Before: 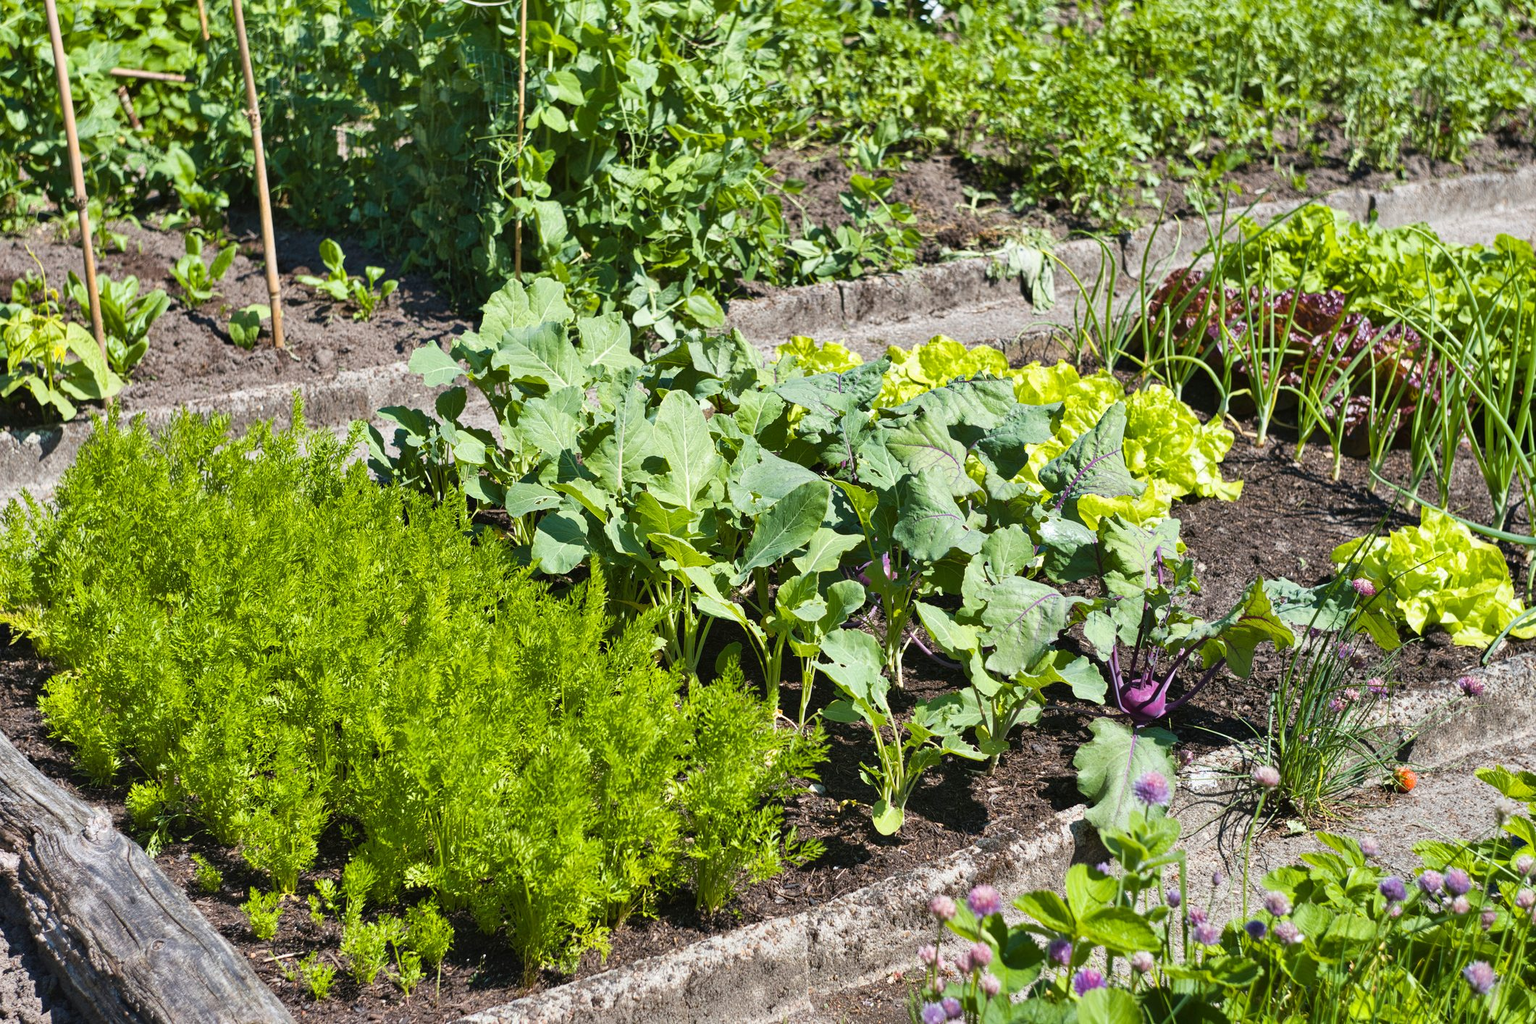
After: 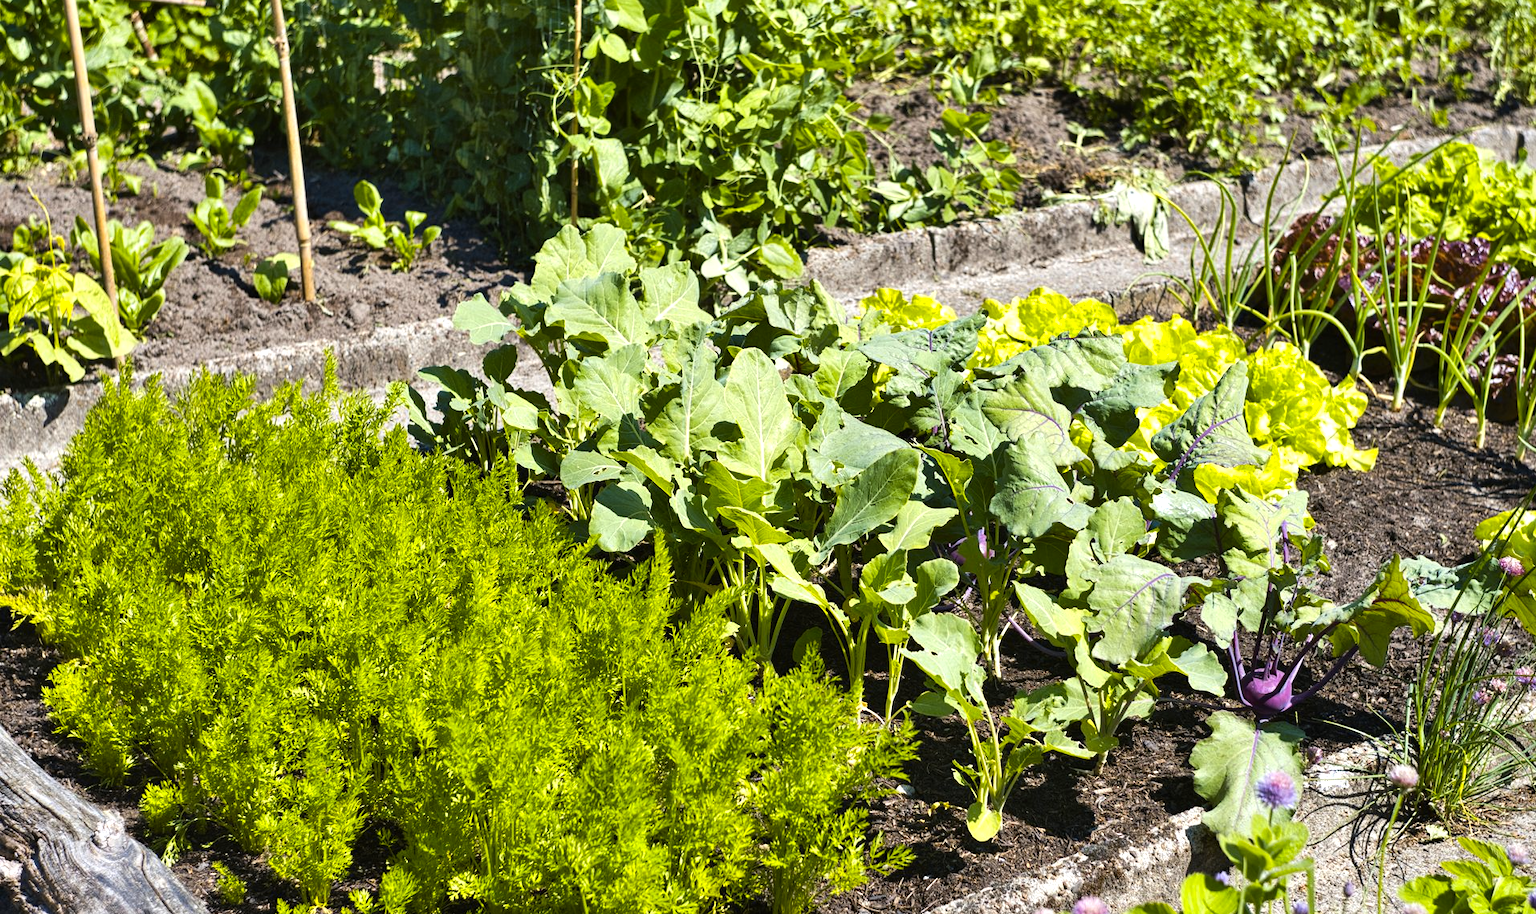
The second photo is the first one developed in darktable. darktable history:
color contrast: green-magenta contrast 0.85, blue-yellow contrast 1.25, unbound 0
tone equalizer: -8 EV -0.417 EV, -7 EV -0.389 EV, -6 EV -0.333 EV, -5 EV -0.222 EV, -3 EV 0.222 EV, -2 EV 0.333 EV, -1 EV 0.389 EV, +0 EV 0.417 EV, edges refinement/feathering 500, mask exposure compensation -1.57 EV, preserve details no
crop: top 7.49%, right 9.717%, bottom 11.943%
